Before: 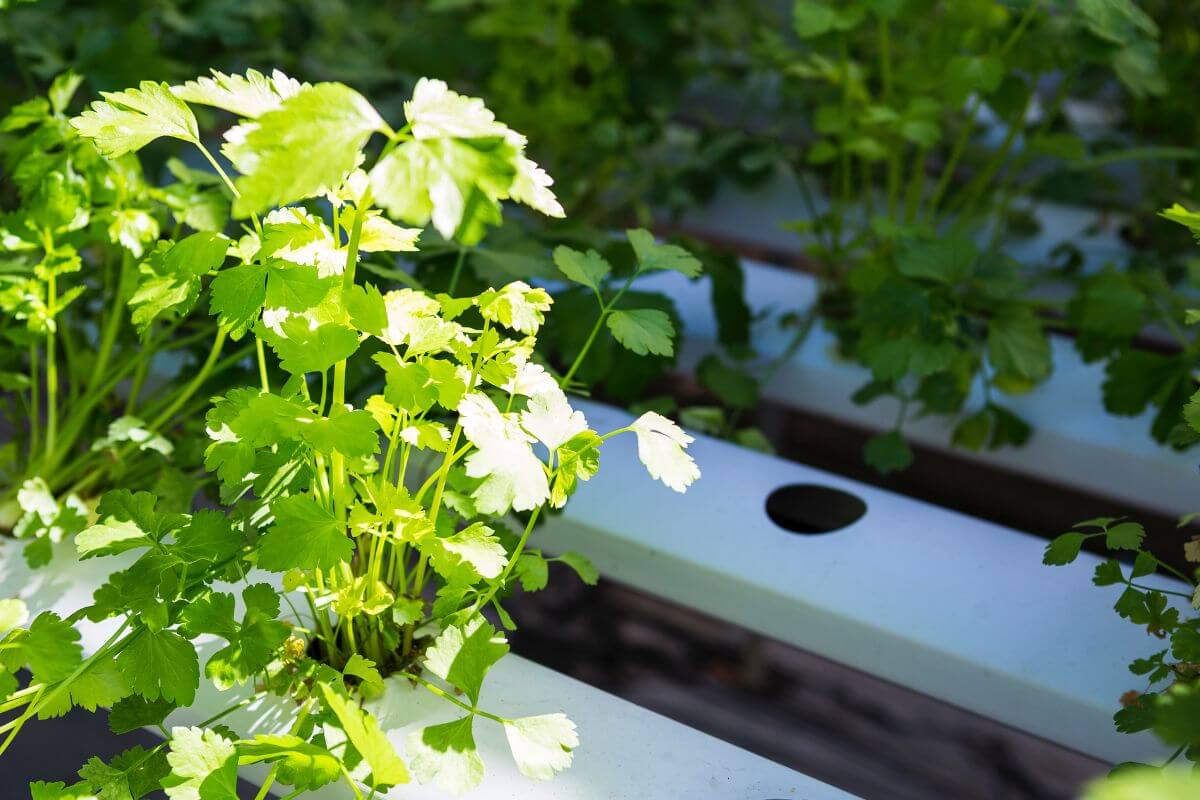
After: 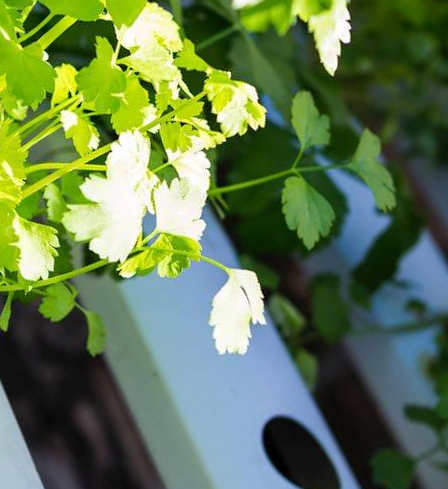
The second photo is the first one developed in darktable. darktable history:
crop and rotate: angle -45.19°, top 16.316%, right 0.921%, bottom 11.693%
